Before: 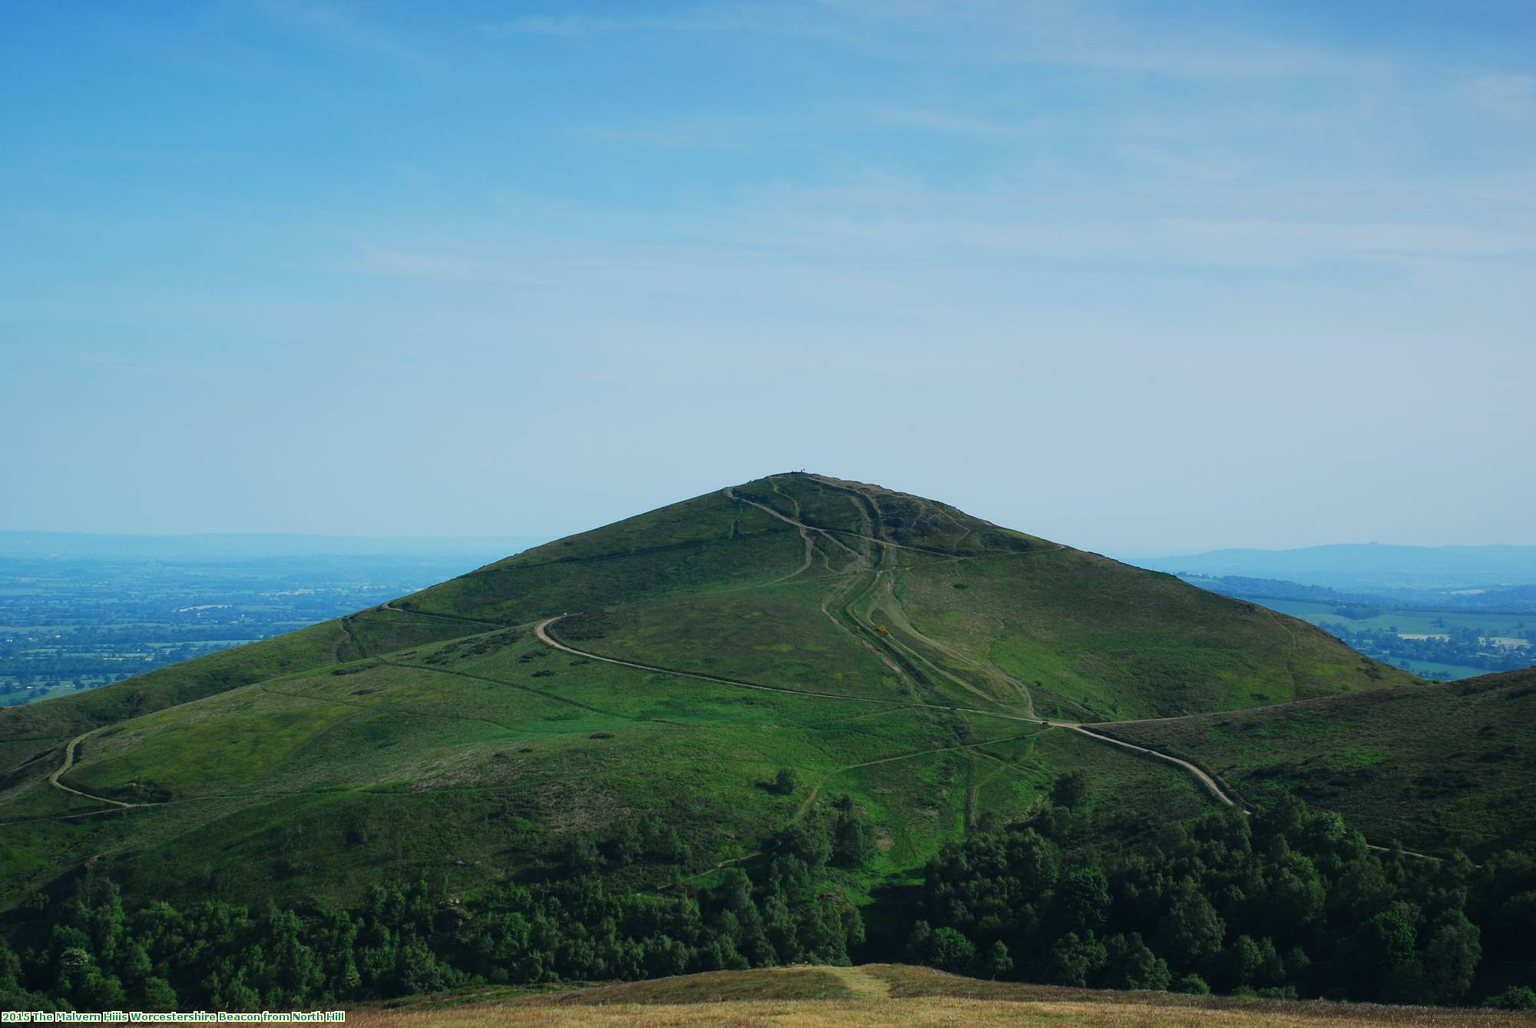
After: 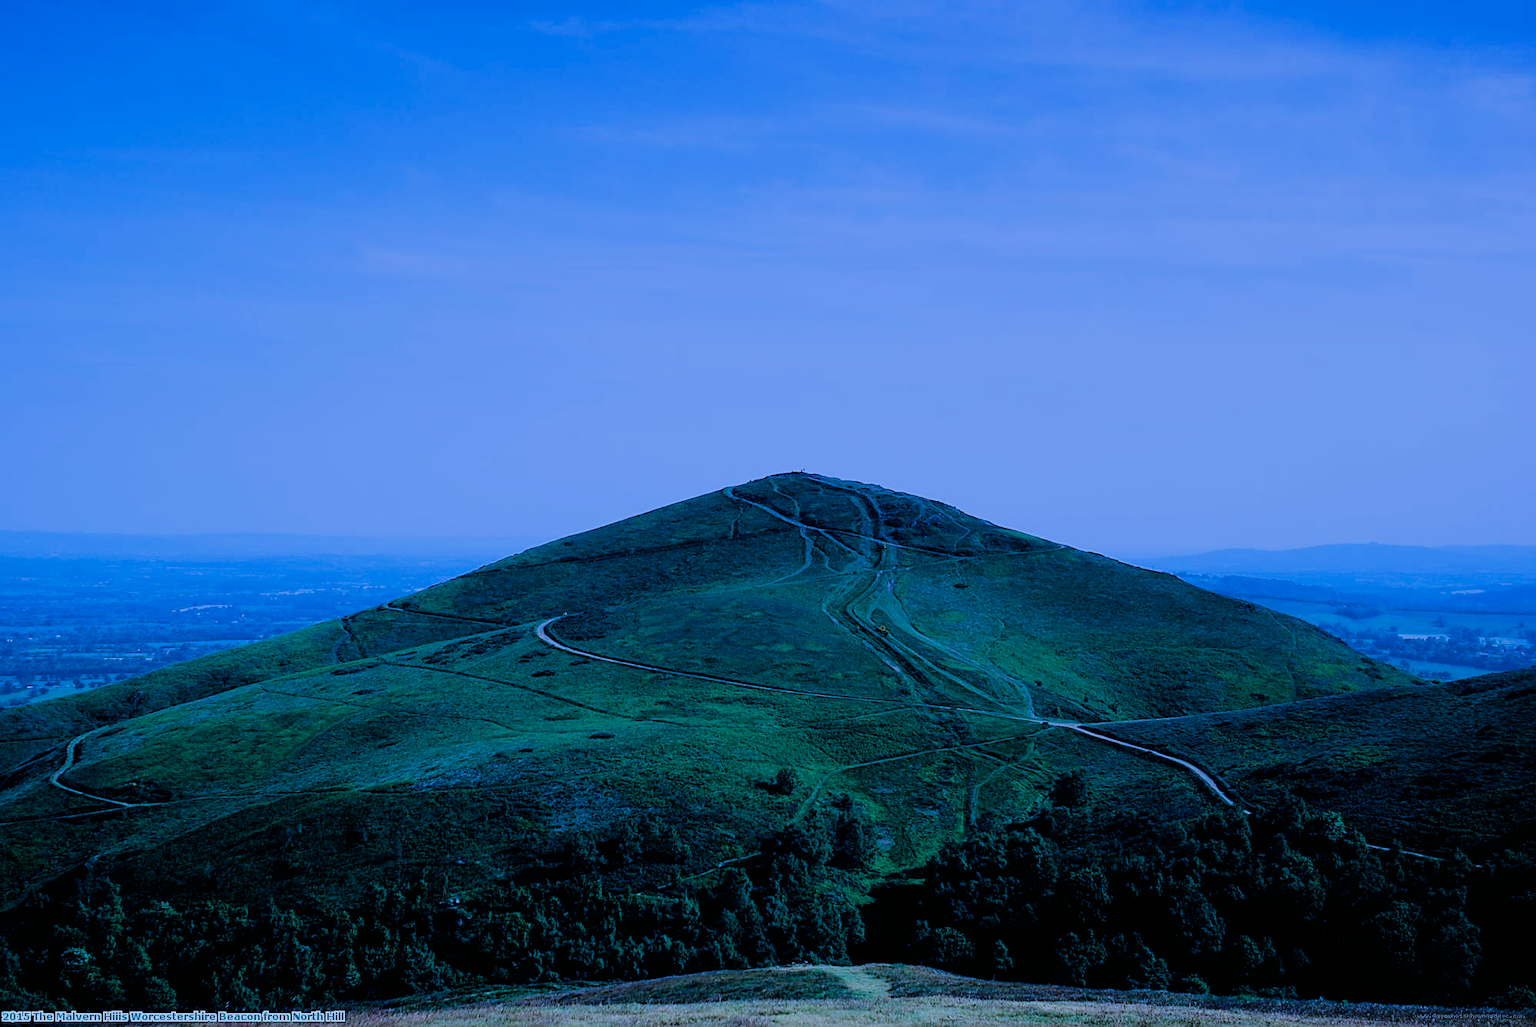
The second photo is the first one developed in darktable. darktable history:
color balance rgb: perceptual saturation grading › global saturation 20%, perceptual saturation grading › highlights -14.419%, perceptual saturation grading › shadows 49.671%
sharpen: on, module defaults
filmic rgb: black relative exposure -3.08 EV, white relative exposure 7.02 EV, hardness 1.47, contrast 1.35
color calibration: illuminant custom, x 0.459, y 0.428, temperature 2609.65 K
